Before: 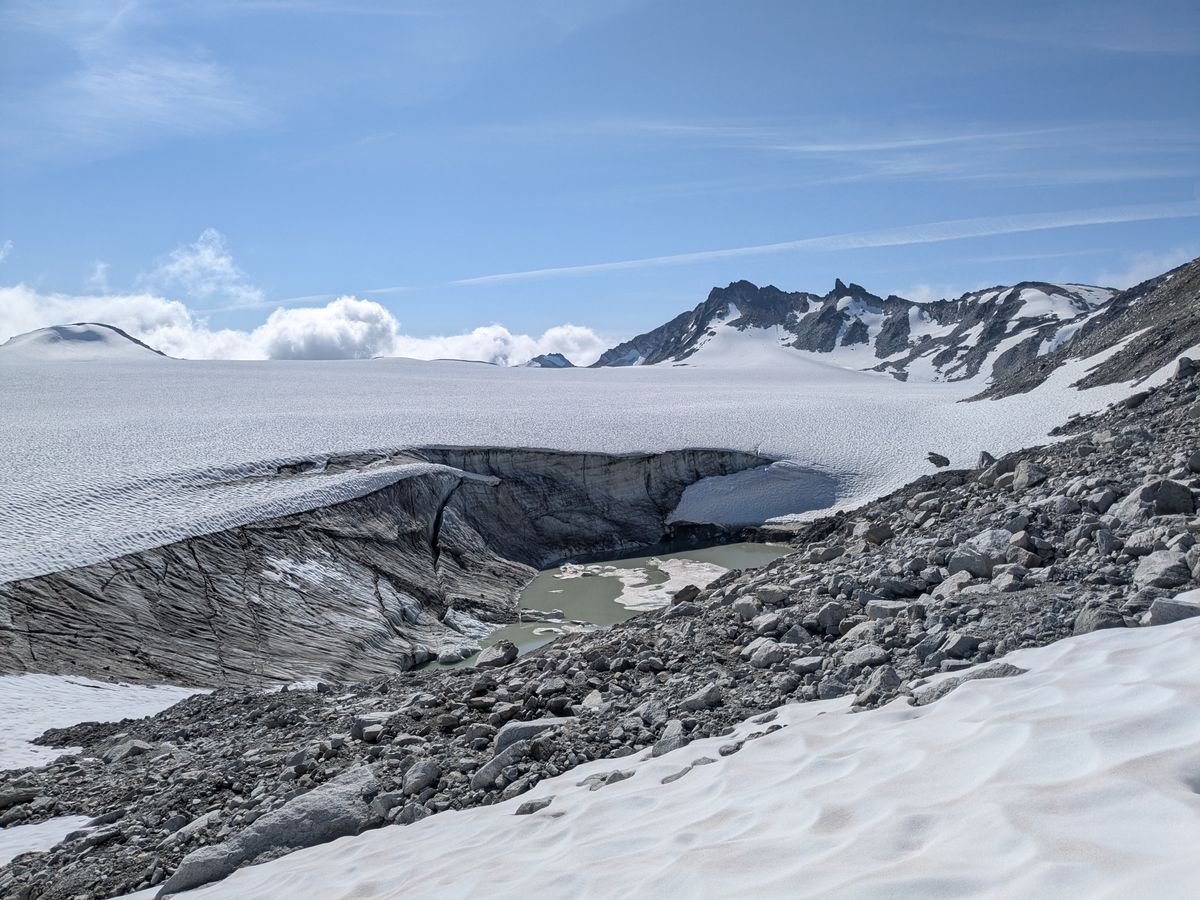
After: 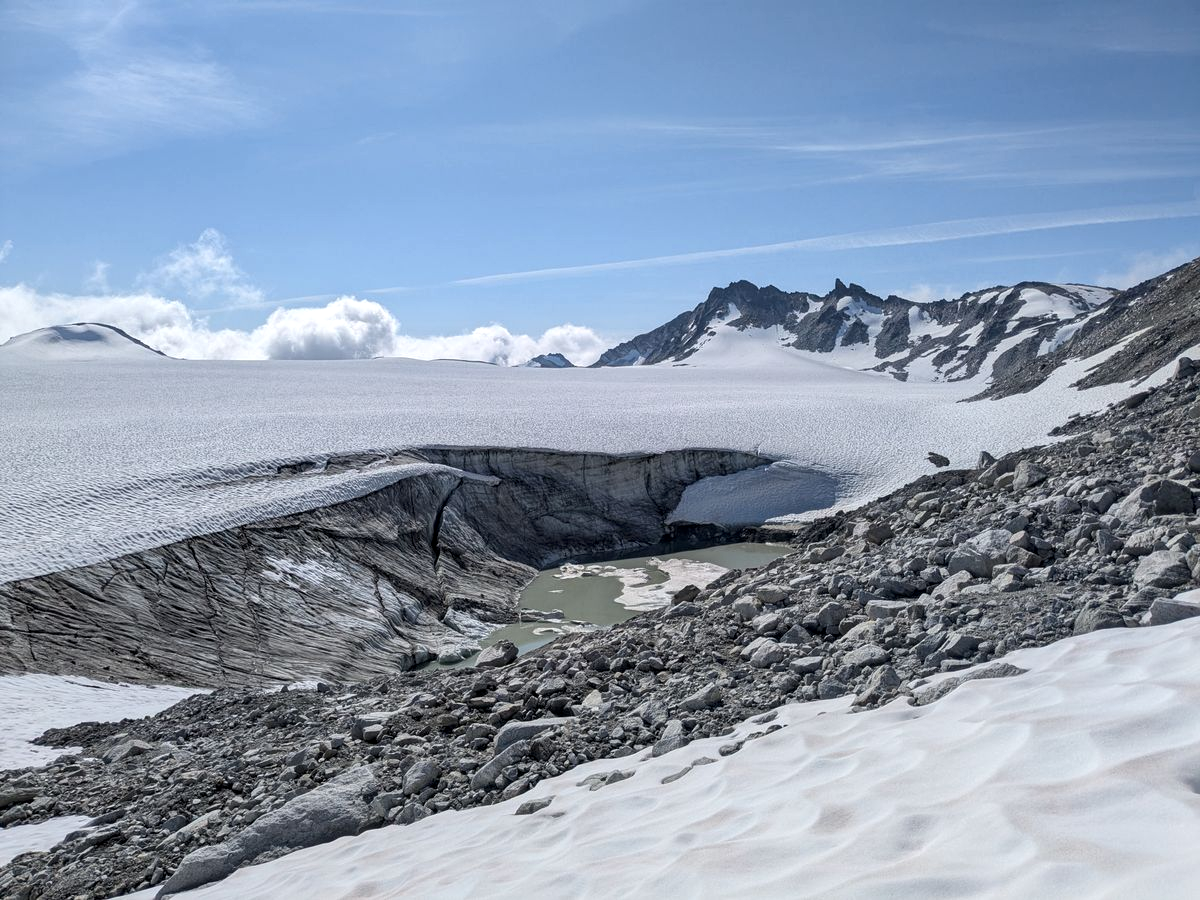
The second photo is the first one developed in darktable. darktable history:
contrast brightness saturation: contrast 0.055
local contrast: highlights 104%, shadows 102%, detail 119%, midtone range 0.2
